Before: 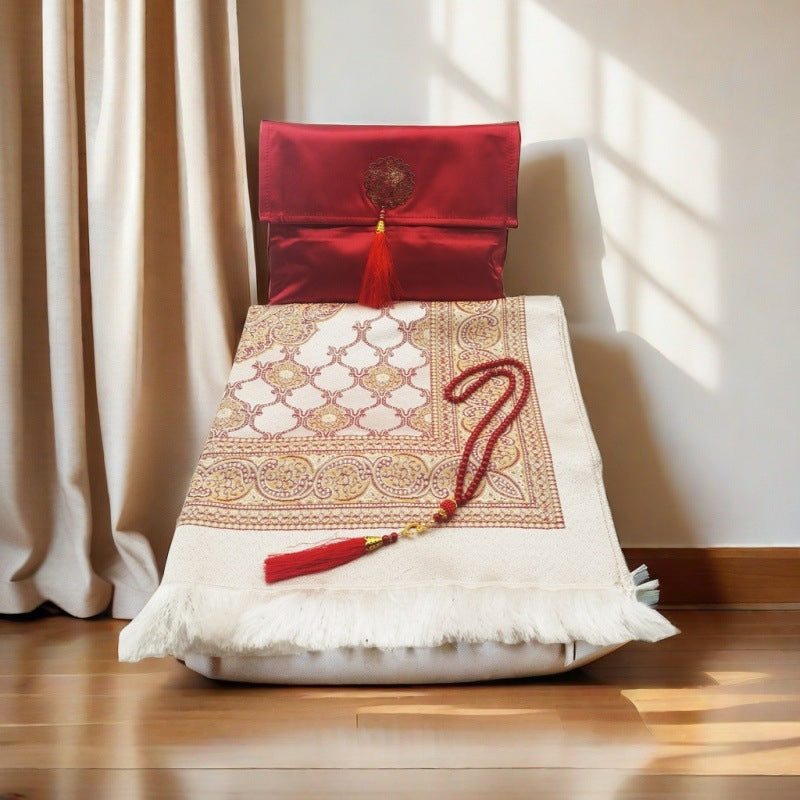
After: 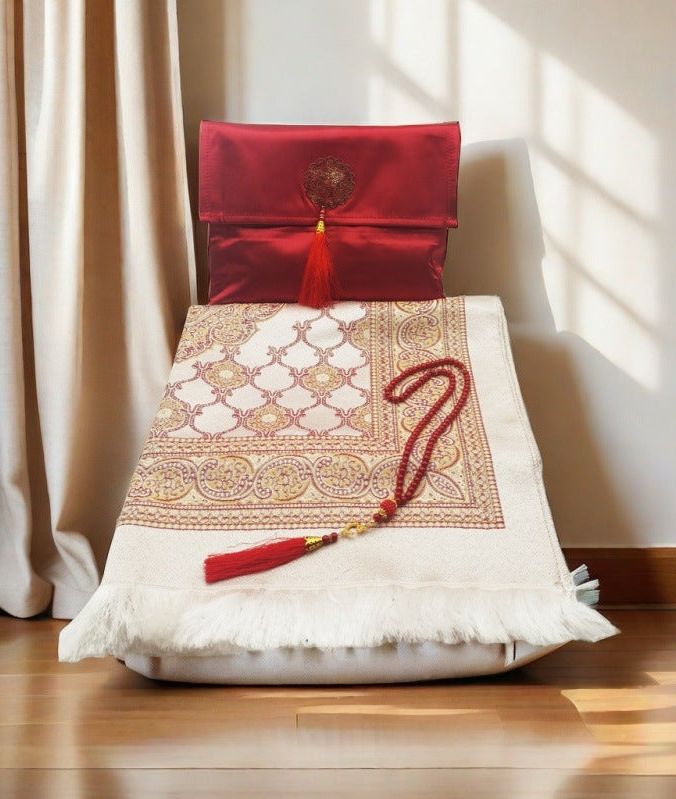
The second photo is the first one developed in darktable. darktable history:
crop: left 7.614%, right 7.835%
